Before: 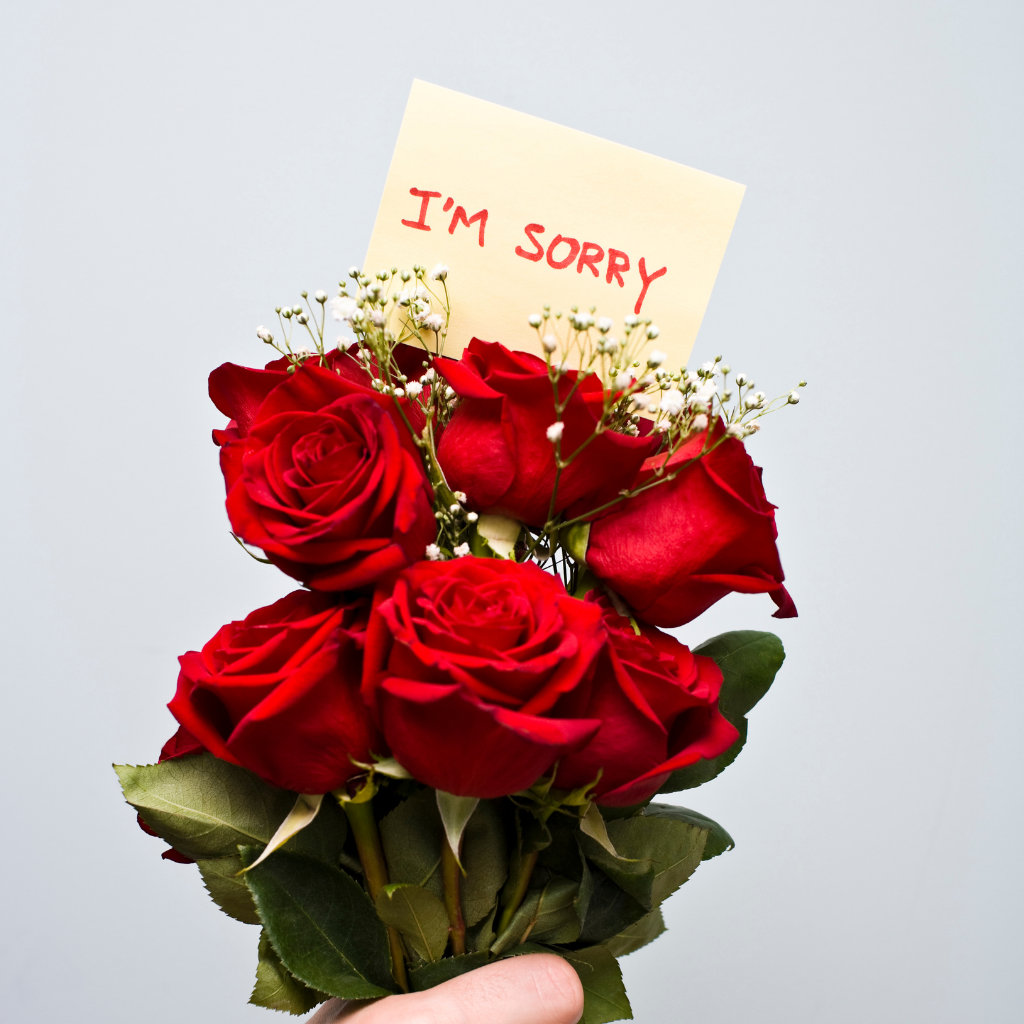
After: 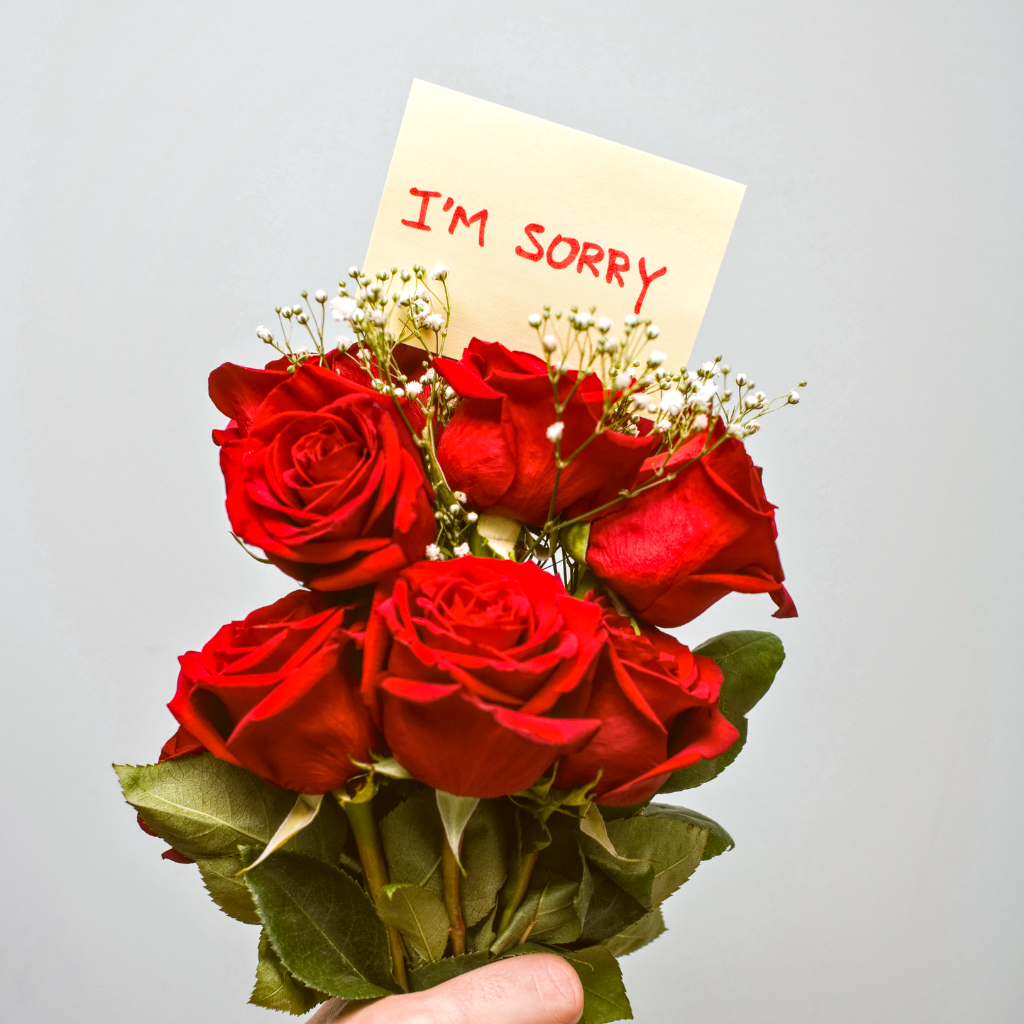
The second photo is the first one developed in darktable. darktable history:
local contrast: highlights 74%, shadows 55%, detail 176%, midtone range 0.207
vibrance: on, module defaults
color correction: highlights a* -0.482, highlights b* 0.161, shadows a* 4.66, shadows b* 20.72
